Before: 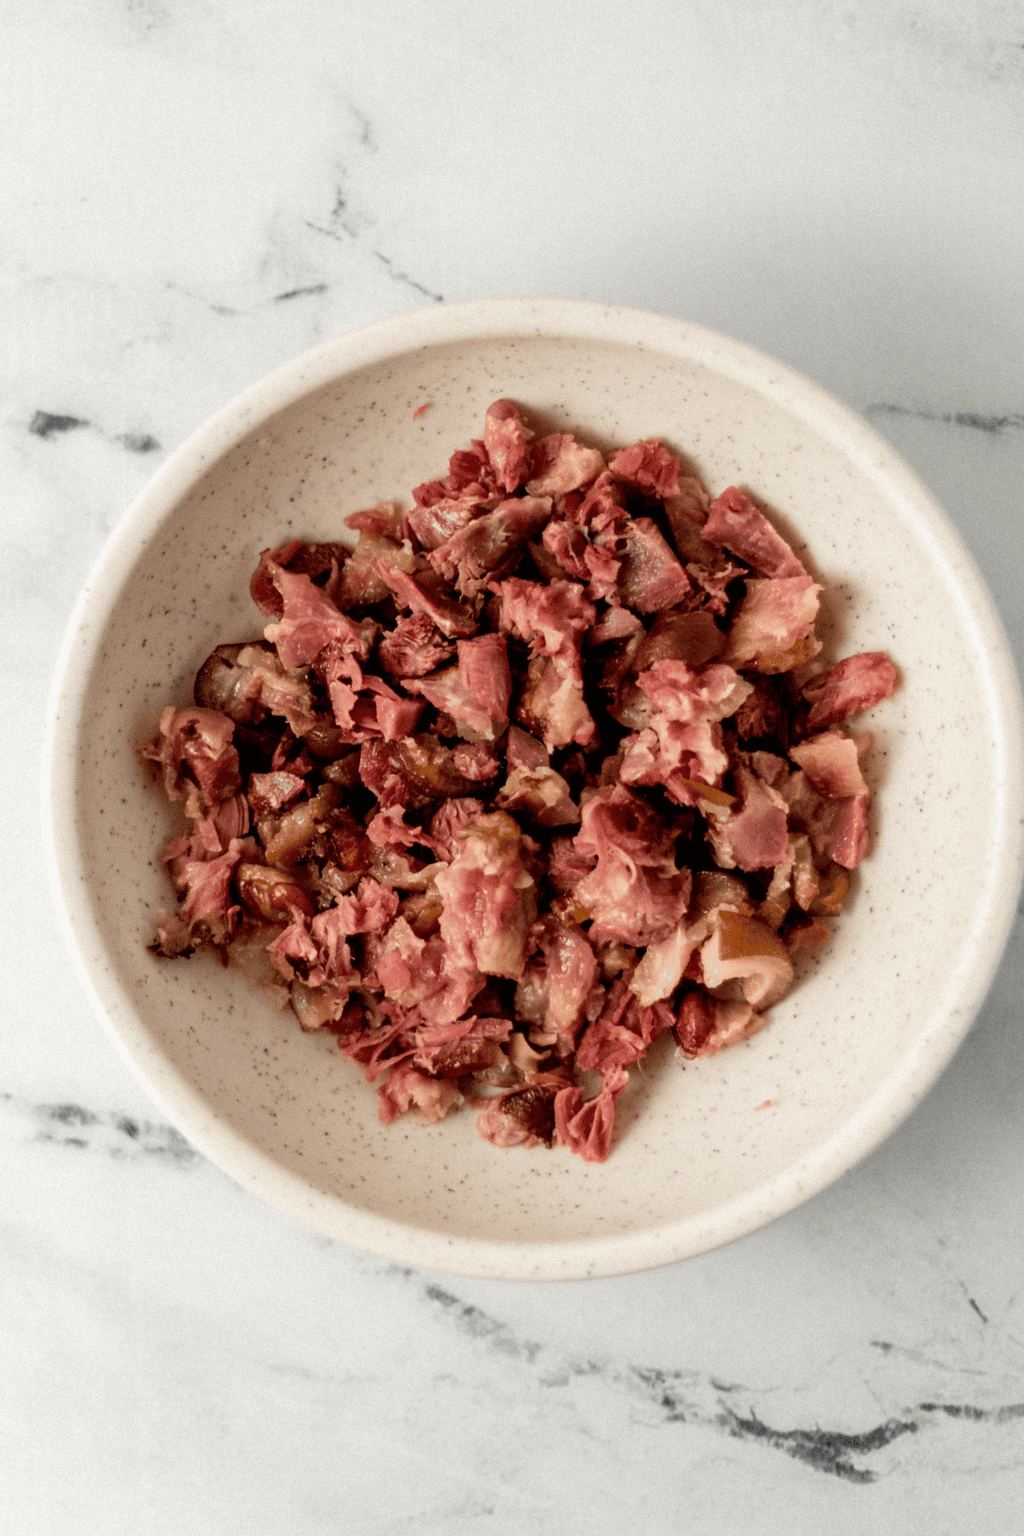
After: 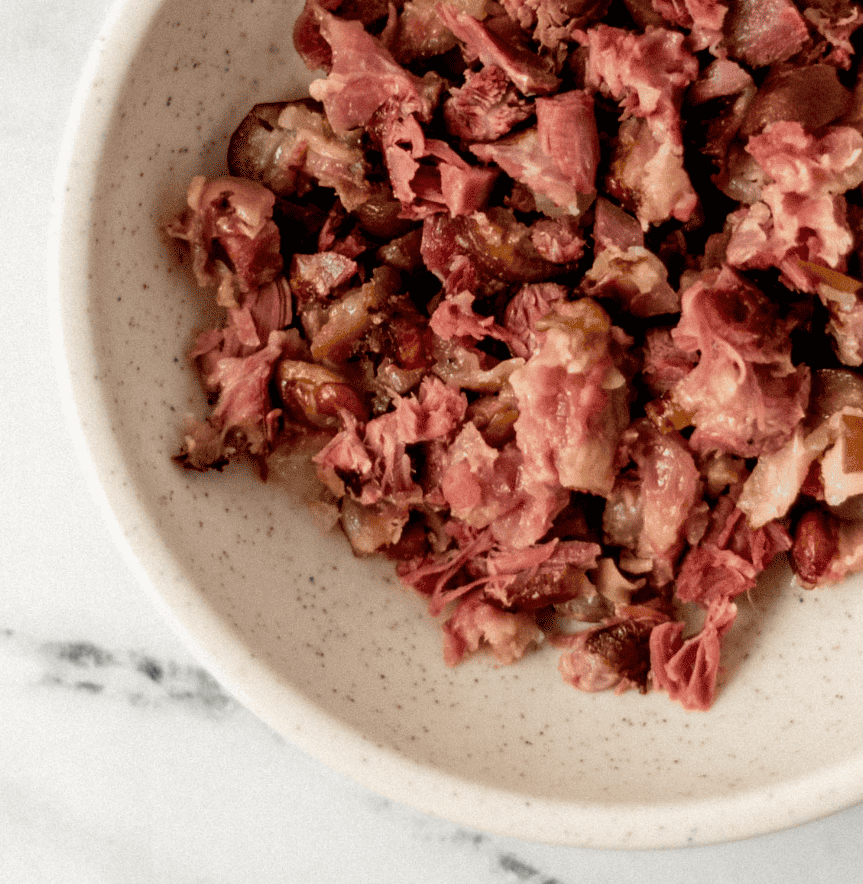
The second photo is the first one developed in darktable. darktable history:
crop: top 36.275%, right 28.059%, bottom 14.595%
